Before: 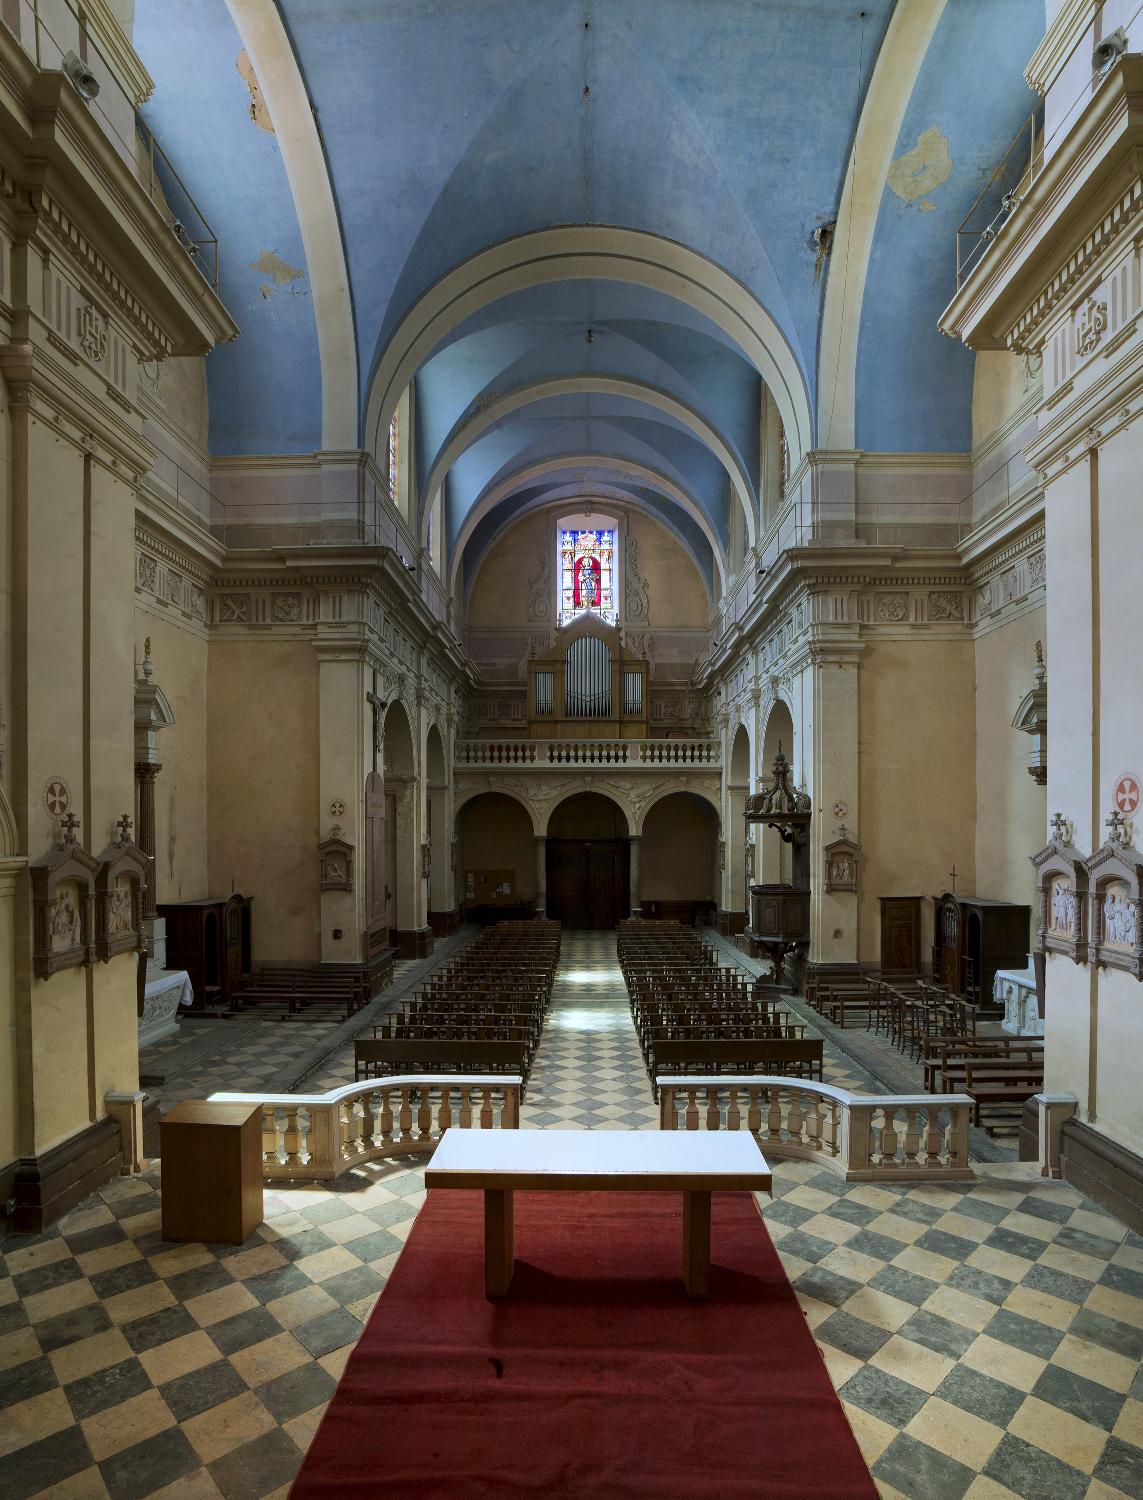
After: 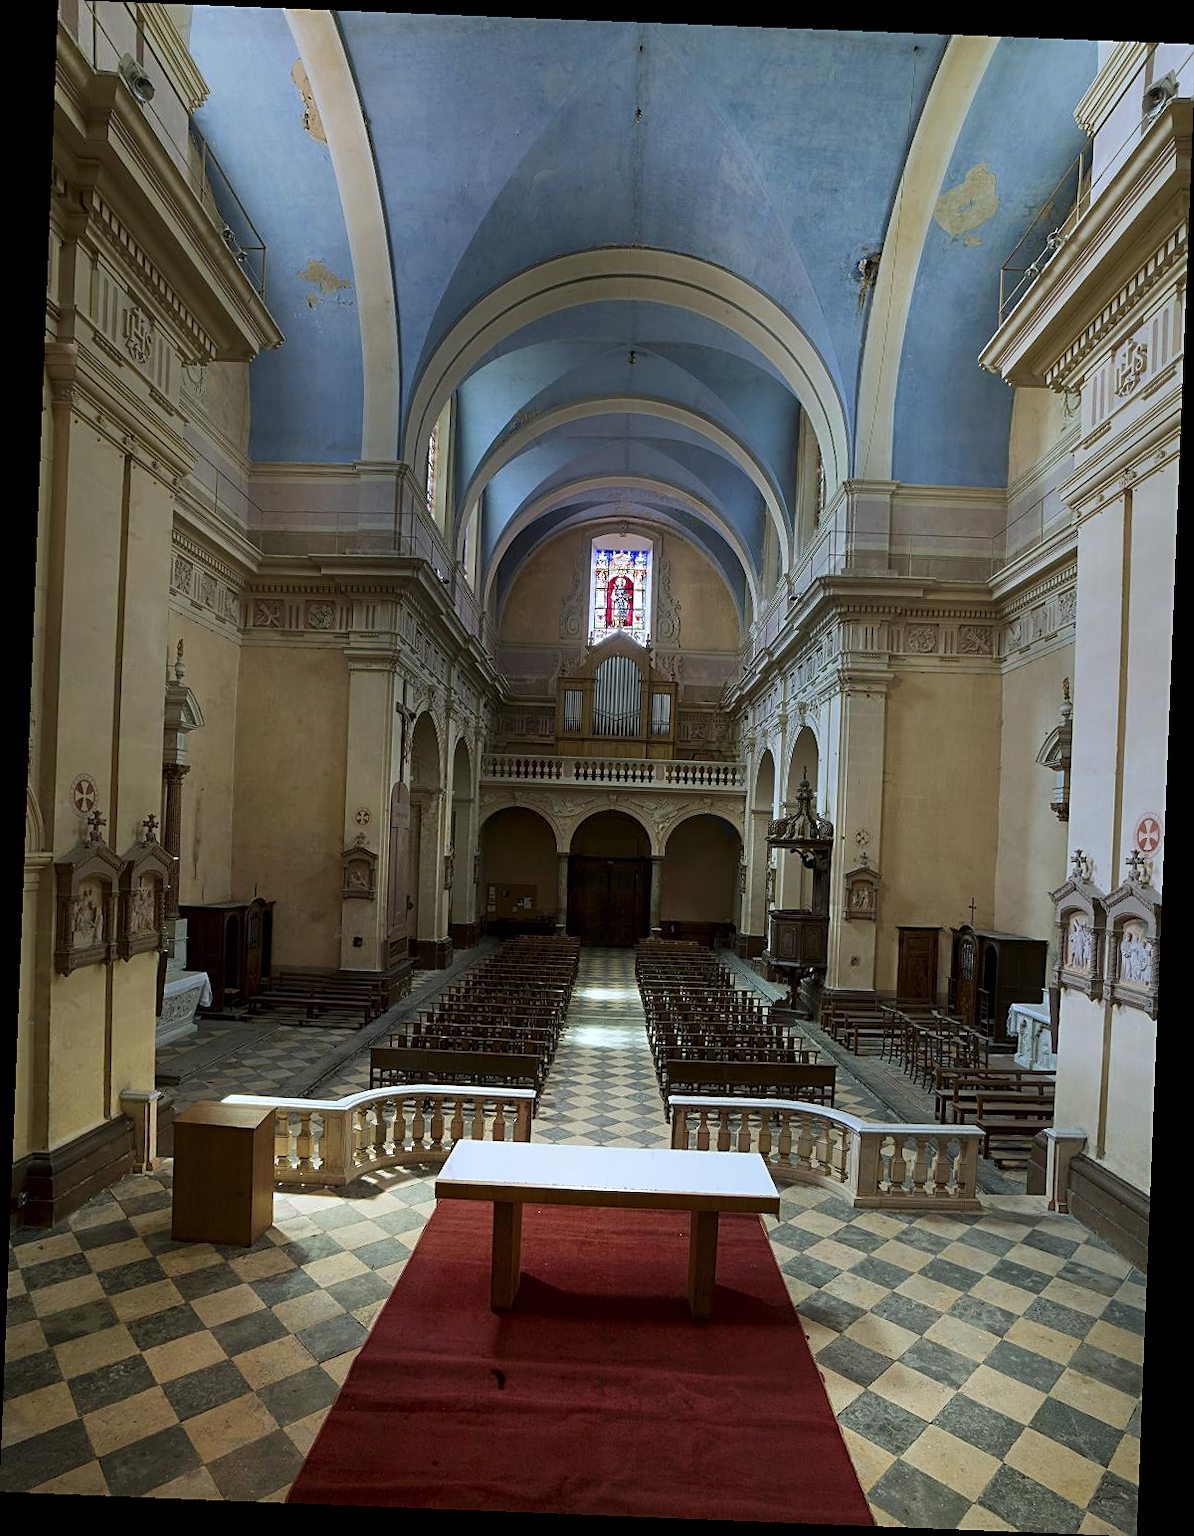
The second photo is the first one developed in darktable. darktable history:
rotate and perspective: rotation 2.27°, automatic cropping off
sharpen: on, module defaults
